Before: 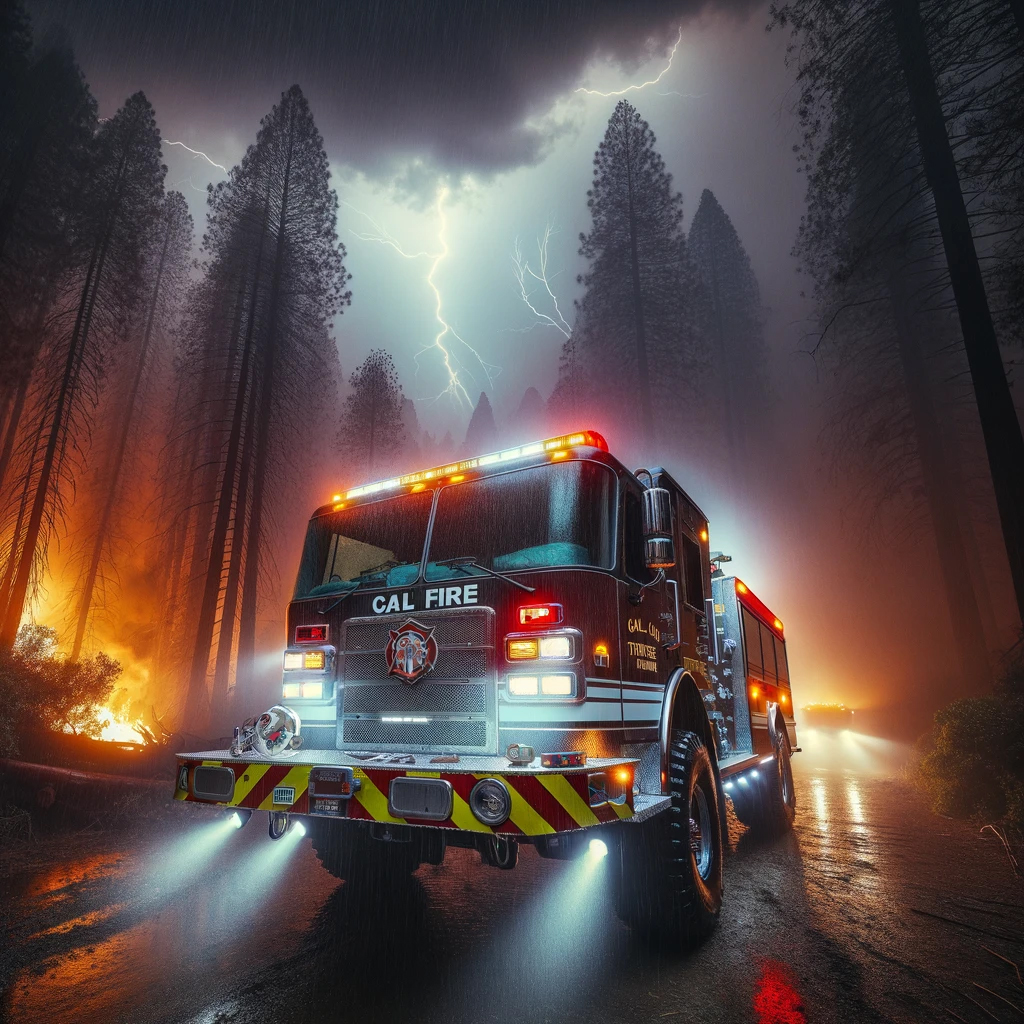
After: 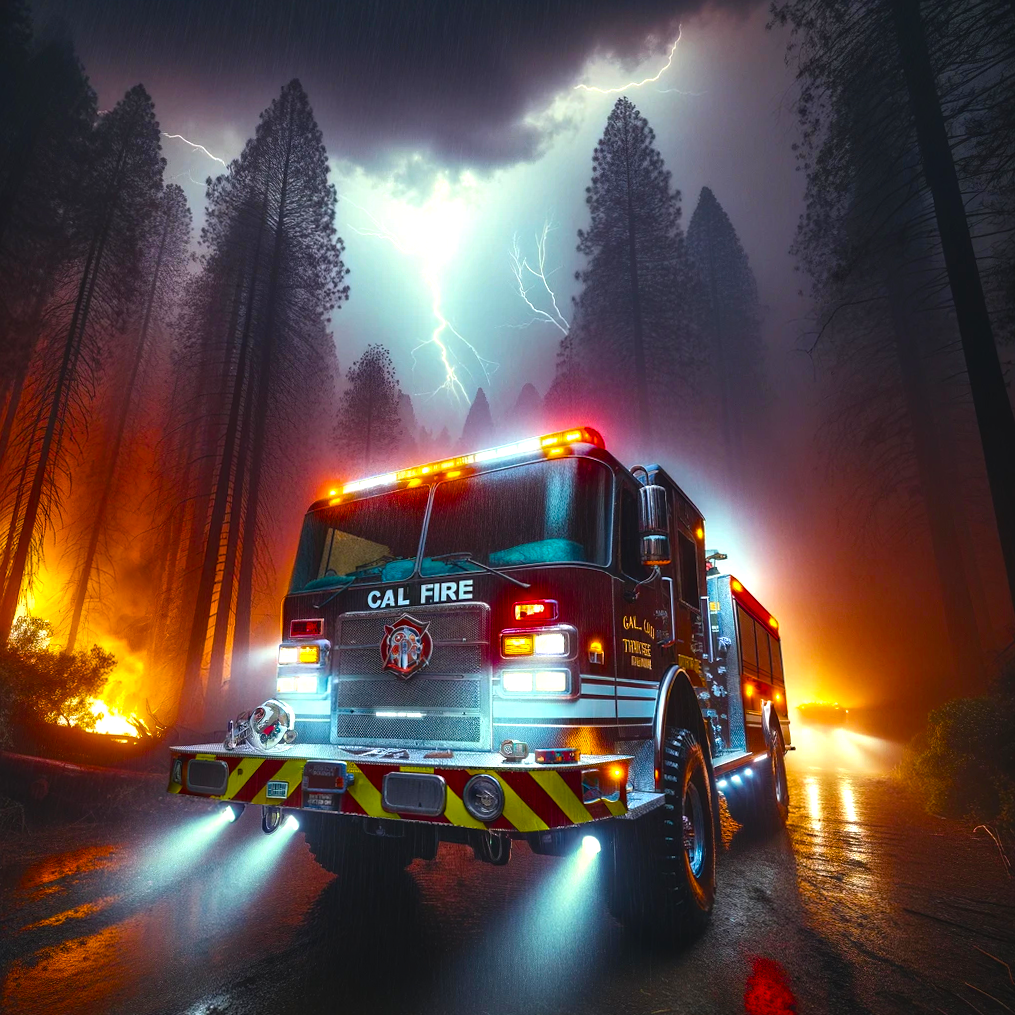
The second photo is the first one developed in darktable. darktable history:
exposure: black level correction -0.005, exposure 0.054 EV, compensate highlight preservation false
crop and rotate: angle -0.5°
tone equalizer: on, module defaults
color balance rgb: linear chroma grading › global chroma 9%, perceptual saturation grading › global saturation 36%, perceptual saturation grading › shadows 35%, perceptual brilliance grading › global brilliance 15%, perceptual brilliance grading › shadows -35%, global vibrance 15%
